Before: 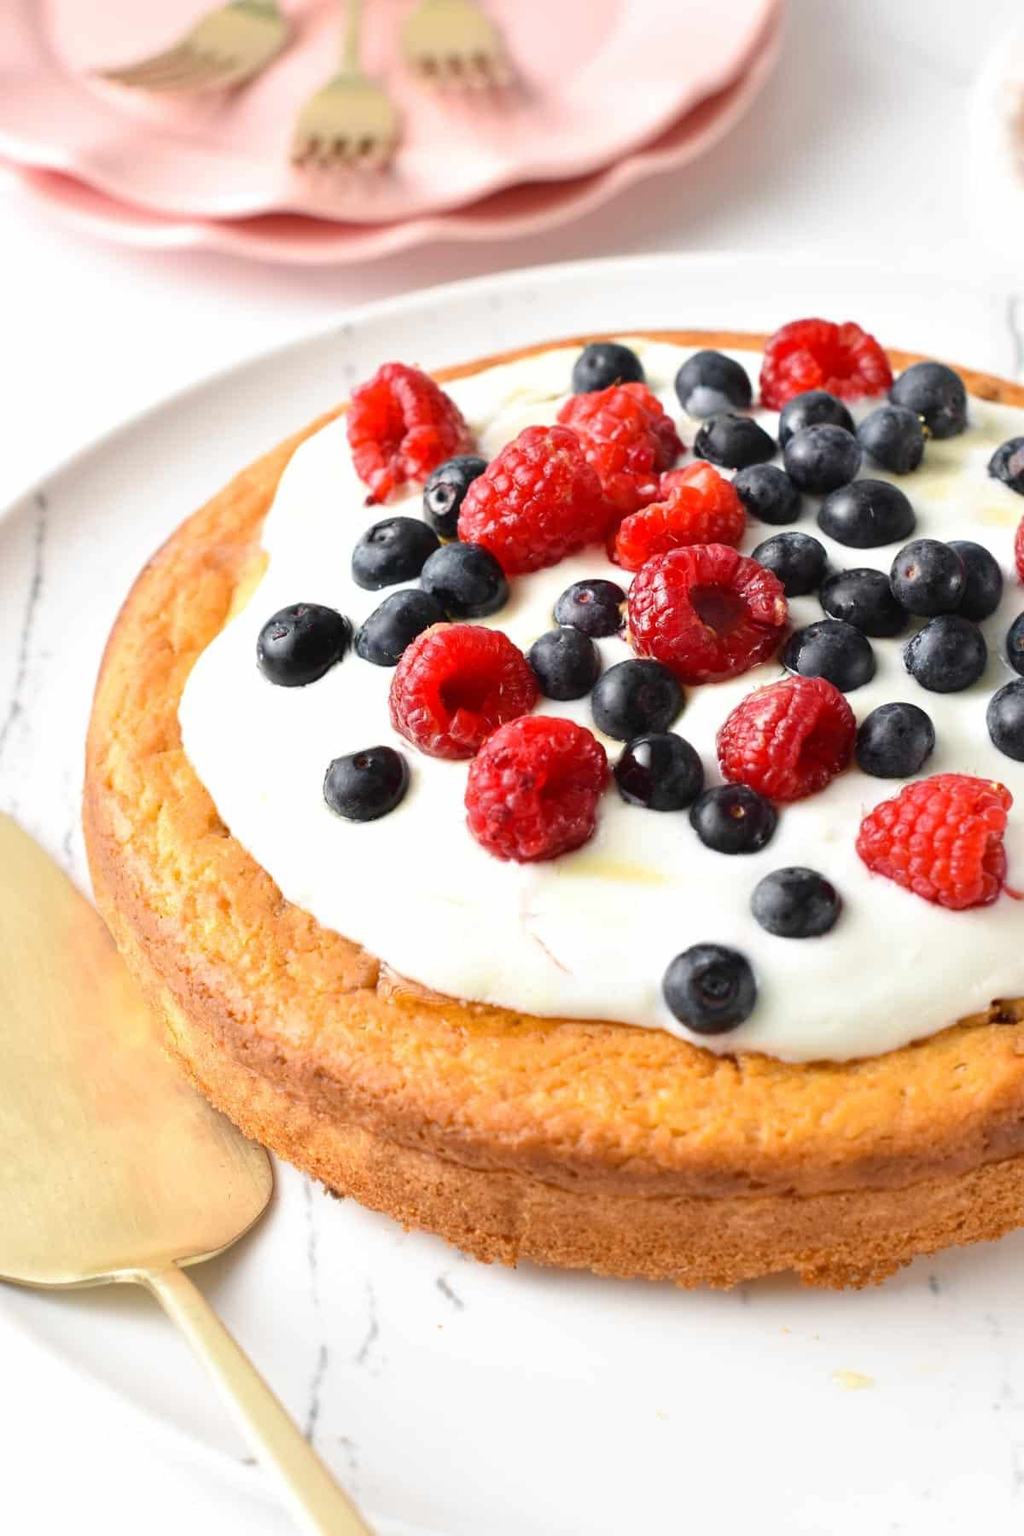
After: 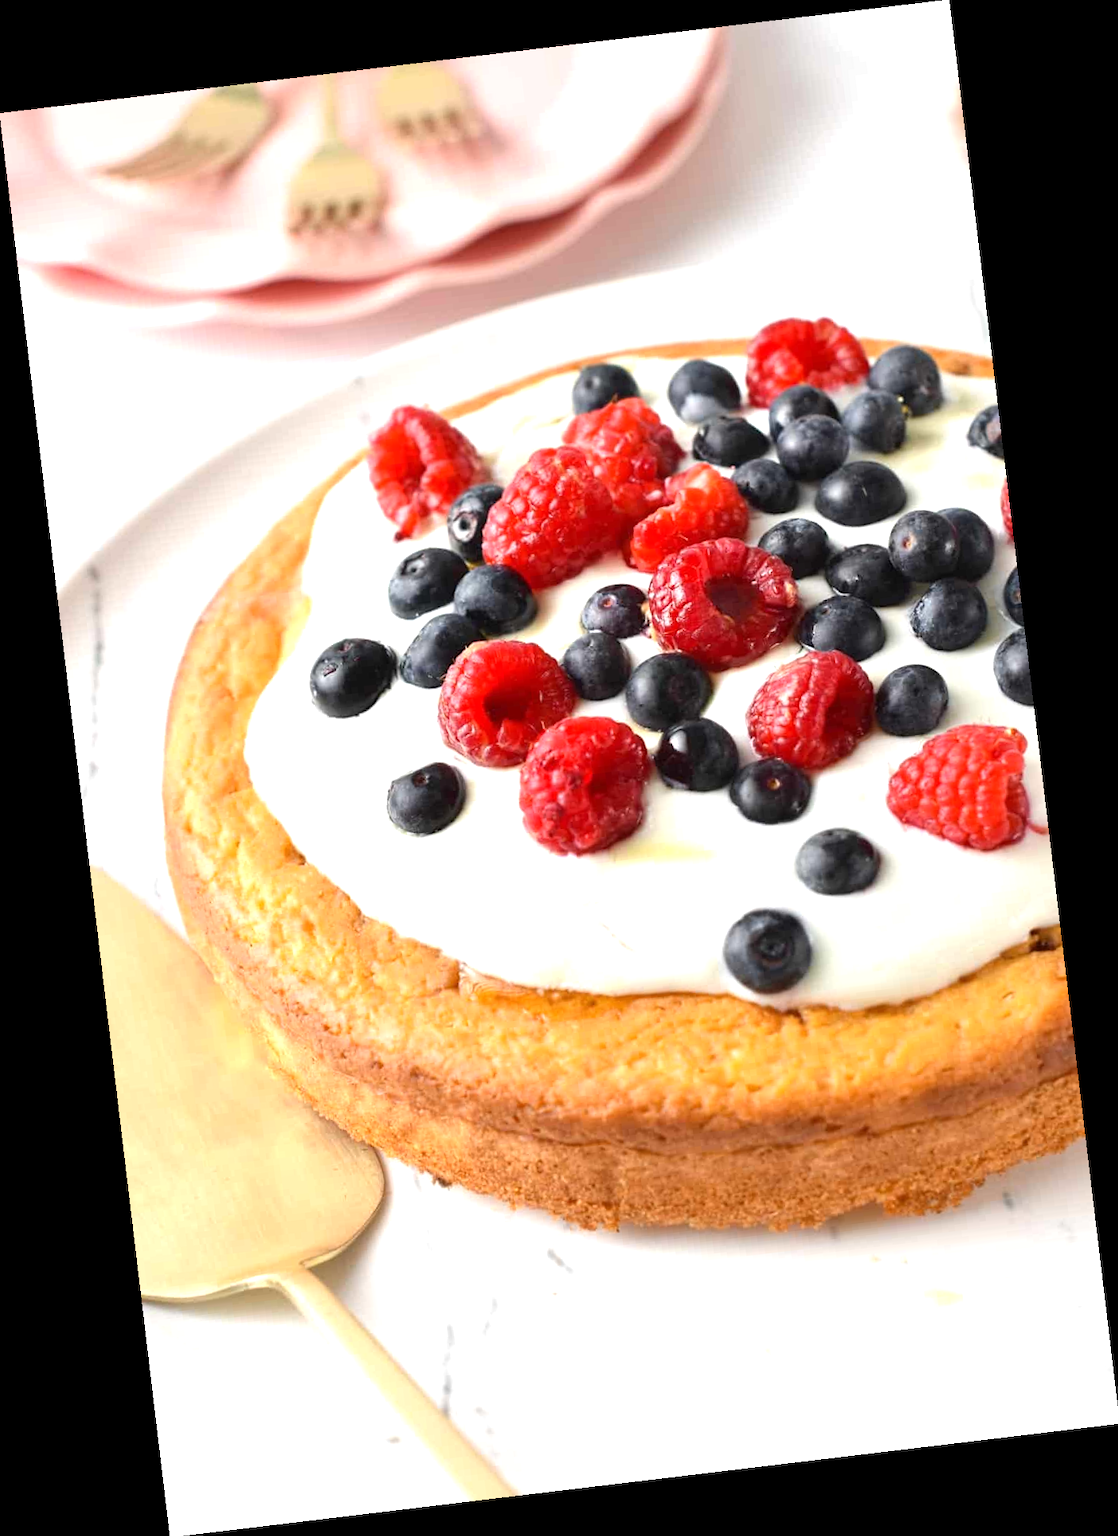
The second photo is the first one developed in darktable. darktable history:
exposure: exposure 0.367 EV, compensate highlight preservation false
rotate and perspective: rotation -6.83°, automatic cropping off
